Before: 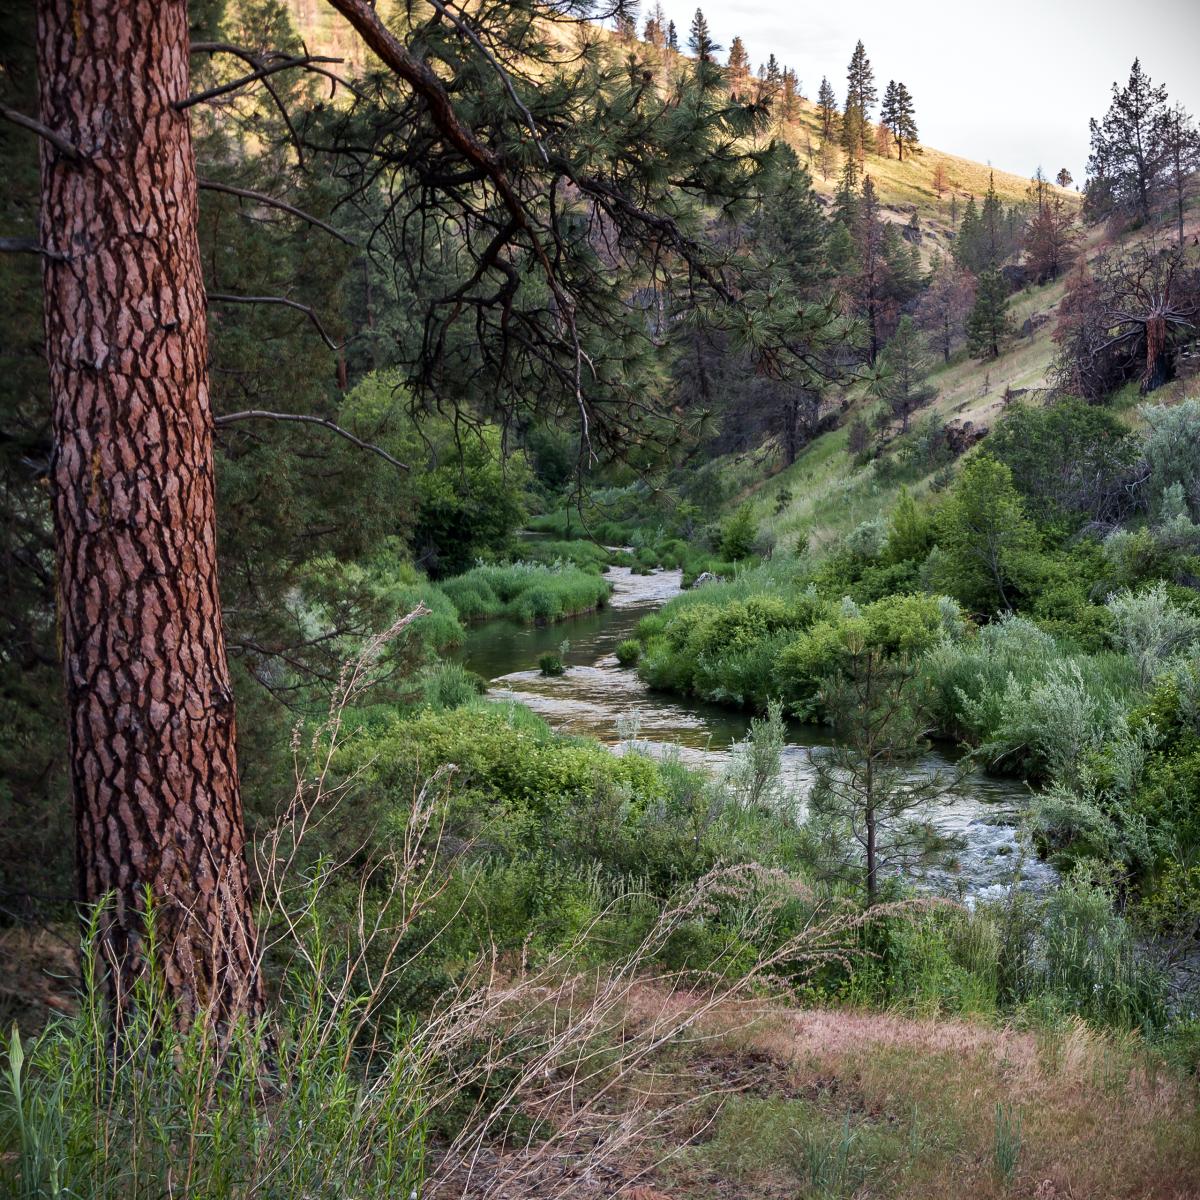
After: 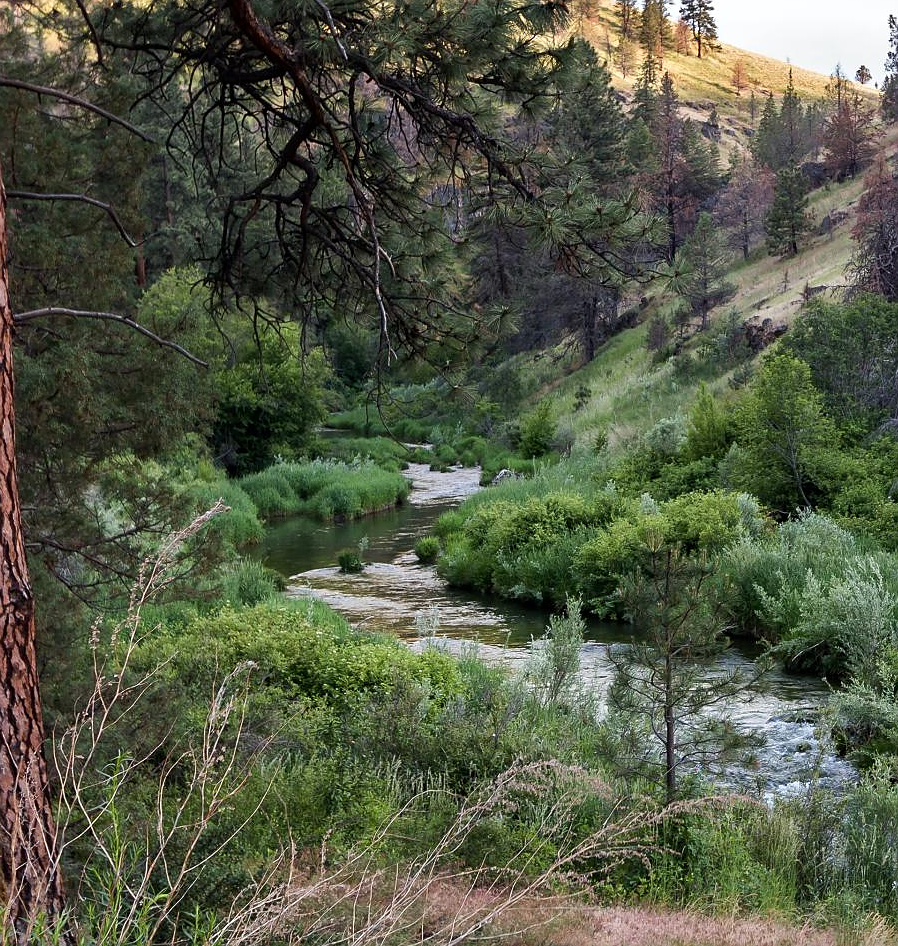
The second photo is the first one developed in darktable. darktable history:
sharpen: radius 0.969, amount 0.604
crop: left 16.768%, top 8.653%, right 8.362%, bottom 12.485%
